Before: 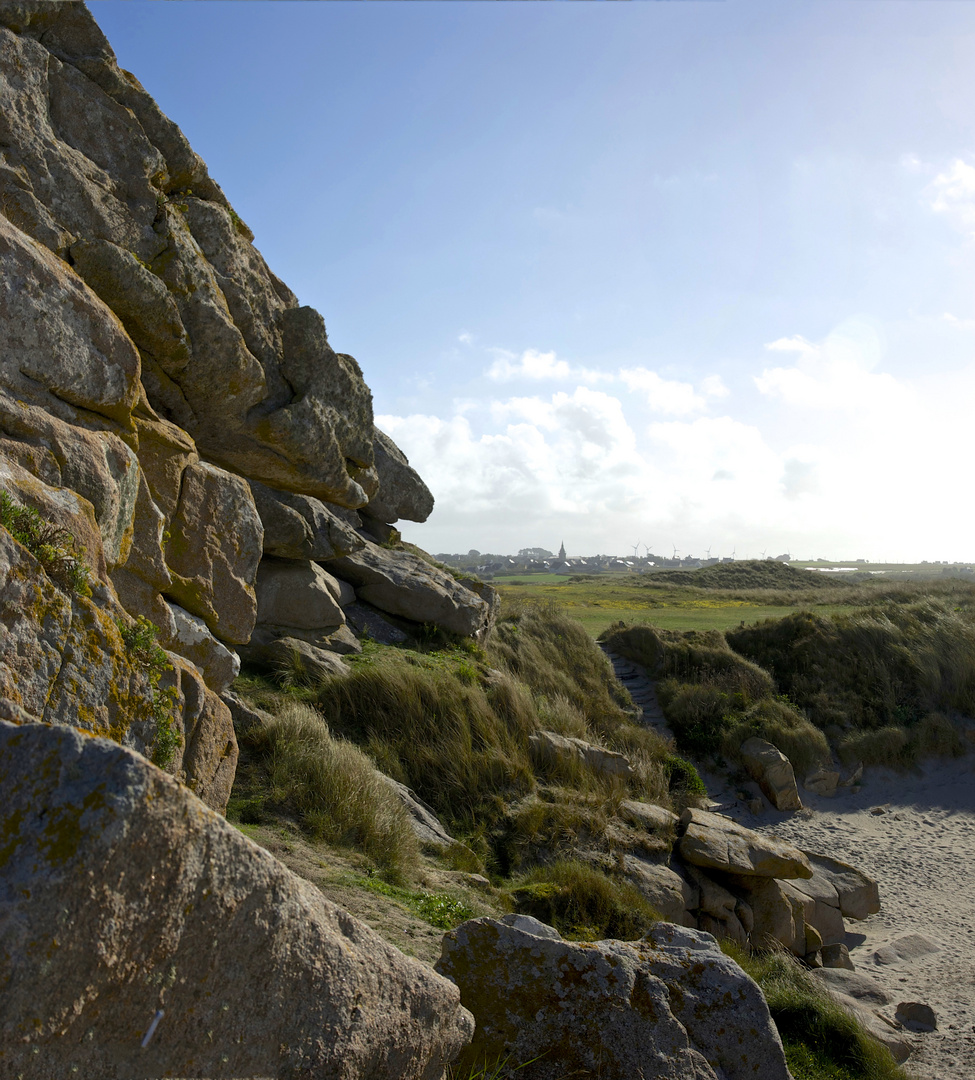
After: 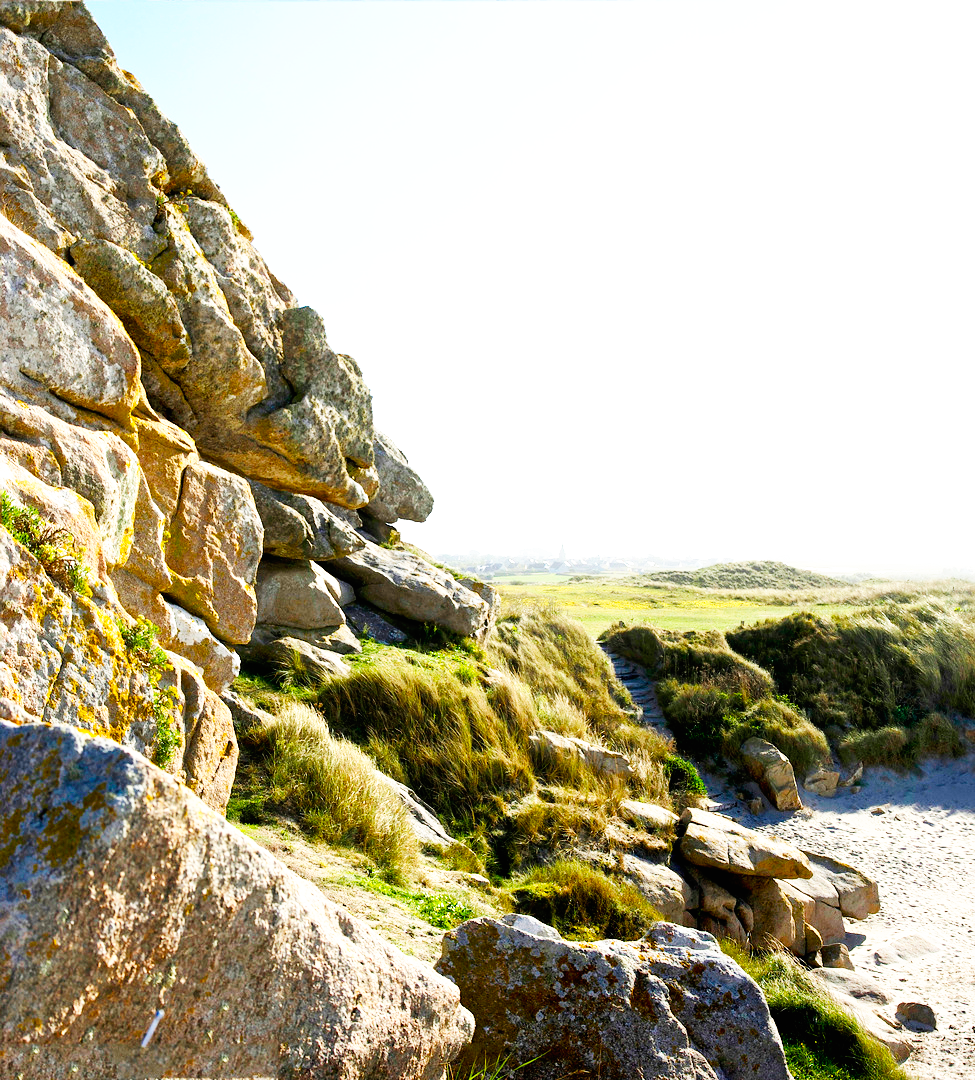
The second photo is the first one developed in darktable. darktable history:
exposure: black level correction 0, exposure 1.379 EV, compensate exposure bias true, compensate highlight preservation false
base curve: curves: ch0 [(0, 0) (0.007, 0.004) (0.027, 0.03) (0.046, 0.07) (0.207, 0.54) (0.442, 0.872) (0.673, 0.972) (1, 1)], preserve colors none
